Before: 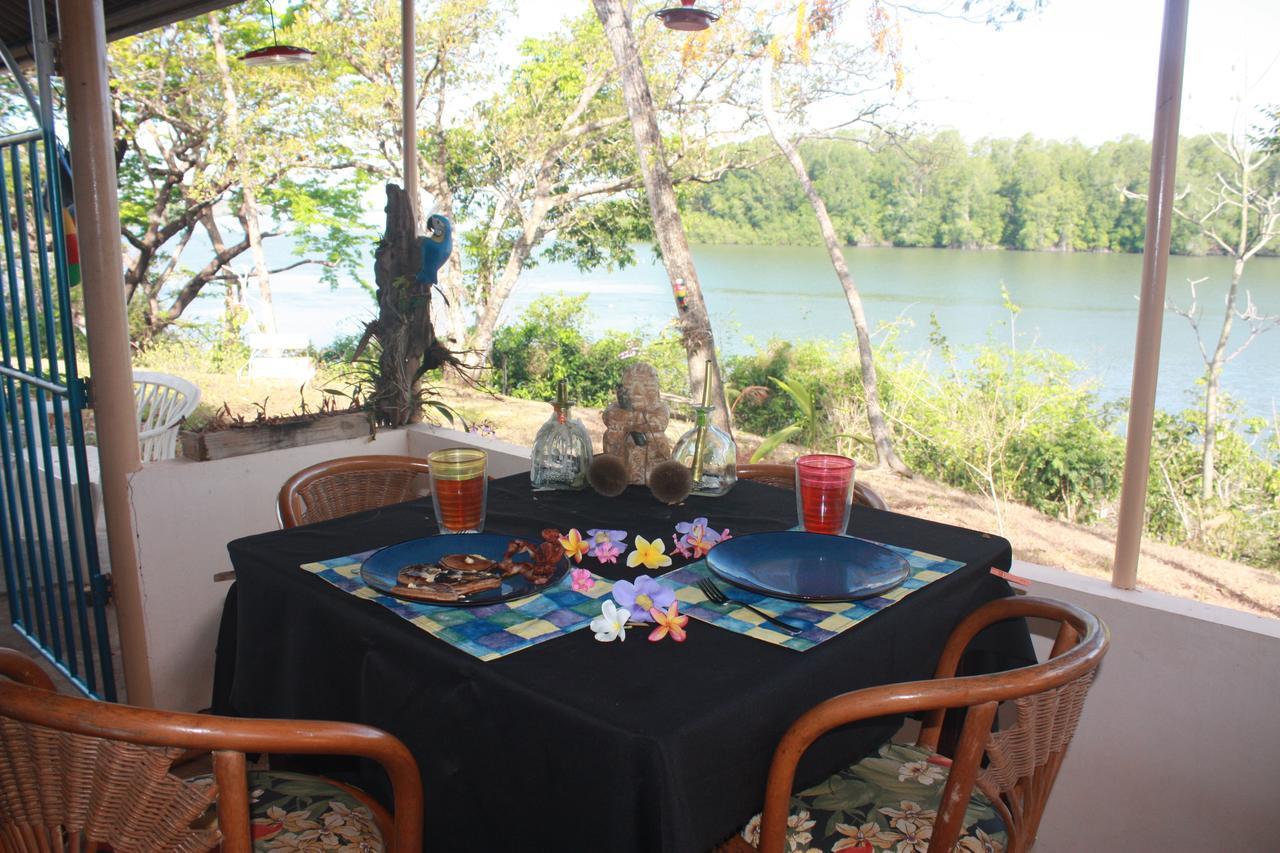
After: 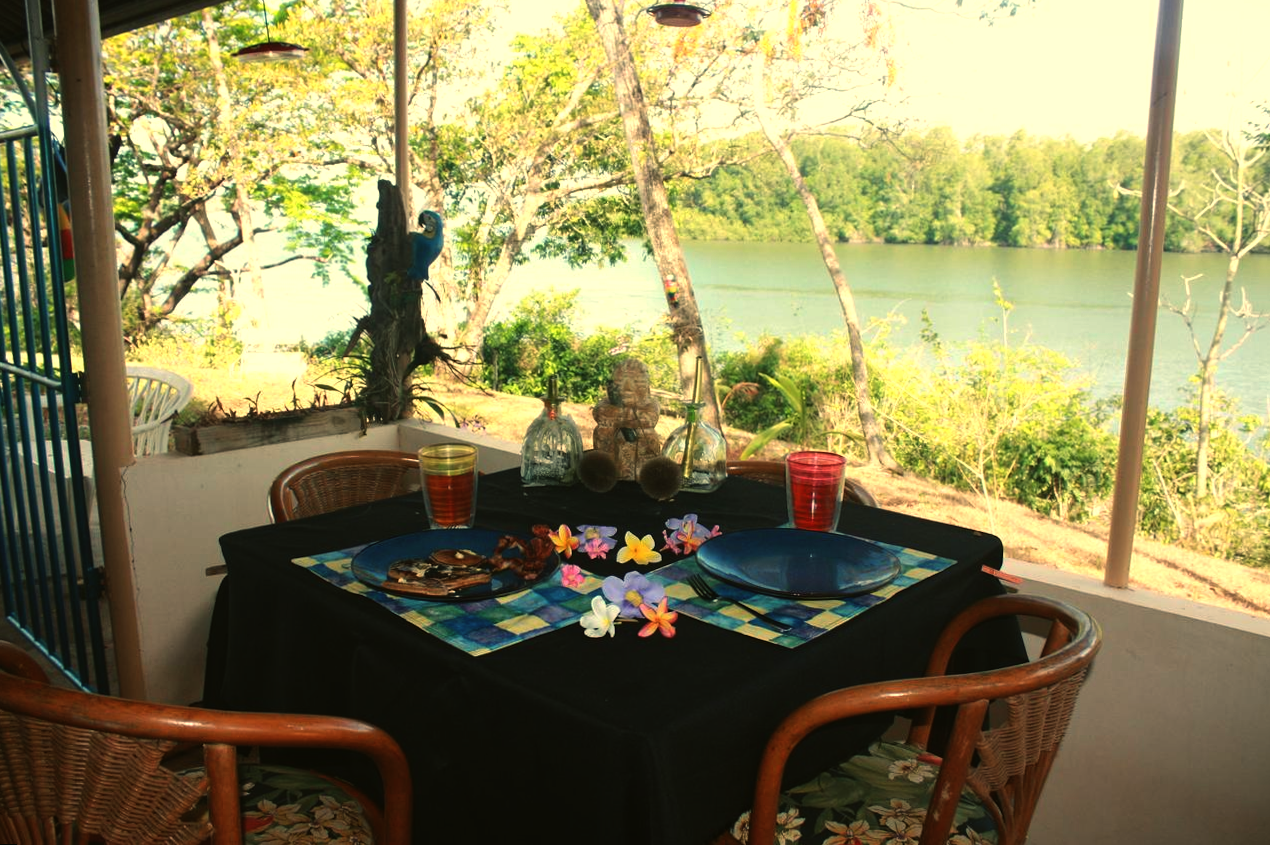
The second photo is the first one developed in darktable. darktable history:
rotate and perspective: rotation 0.192°, lens shift (horizontal) -0.015, crop left 0.005, crop right 0.996, crop top 0.006, crop bottom 0.99
color balance: mode lift, gamma, gain (sRGB), lift [1.014, 0.966, 0.918, 0.87], gamma [0.86, 0.734, 0.918, 0.976], gain [1.063, 1.13, 1.063, 0.86]
exposure: black level correction -0.014, exposure -0.193 EV, compensate highlight preservation false
